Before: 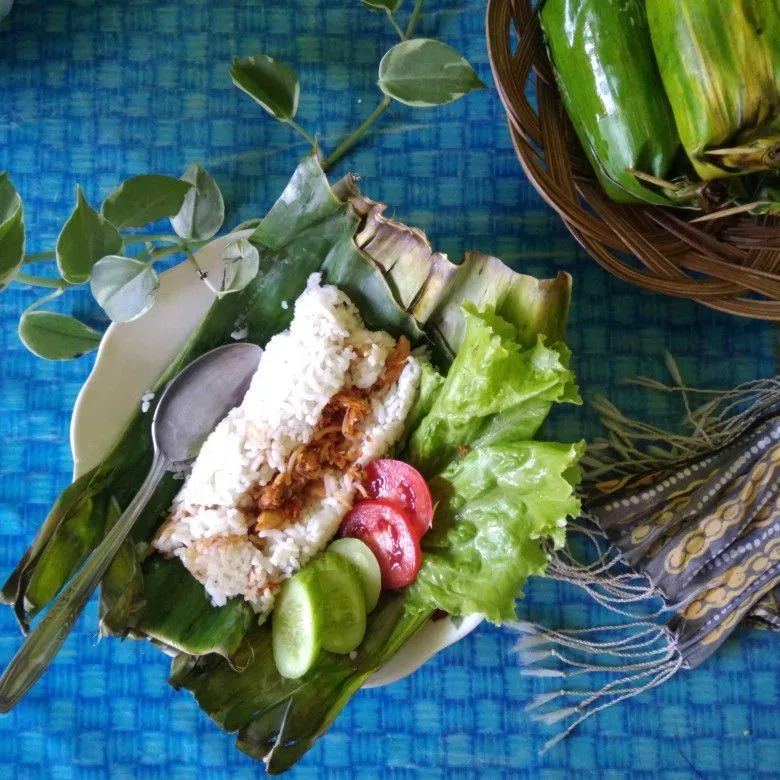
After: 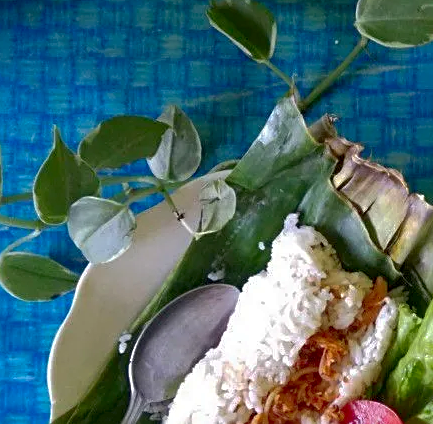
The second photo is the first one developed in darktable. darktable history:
contrast brightness saturation: contrast 0.07, brightness -0.135, saturation 0.051
shadows and highlights: on, module defaults
sharpen: on, module defaults
crop and rotate: left 3.042%, top 7.668%, right 41.358%, bottom 37.903%
